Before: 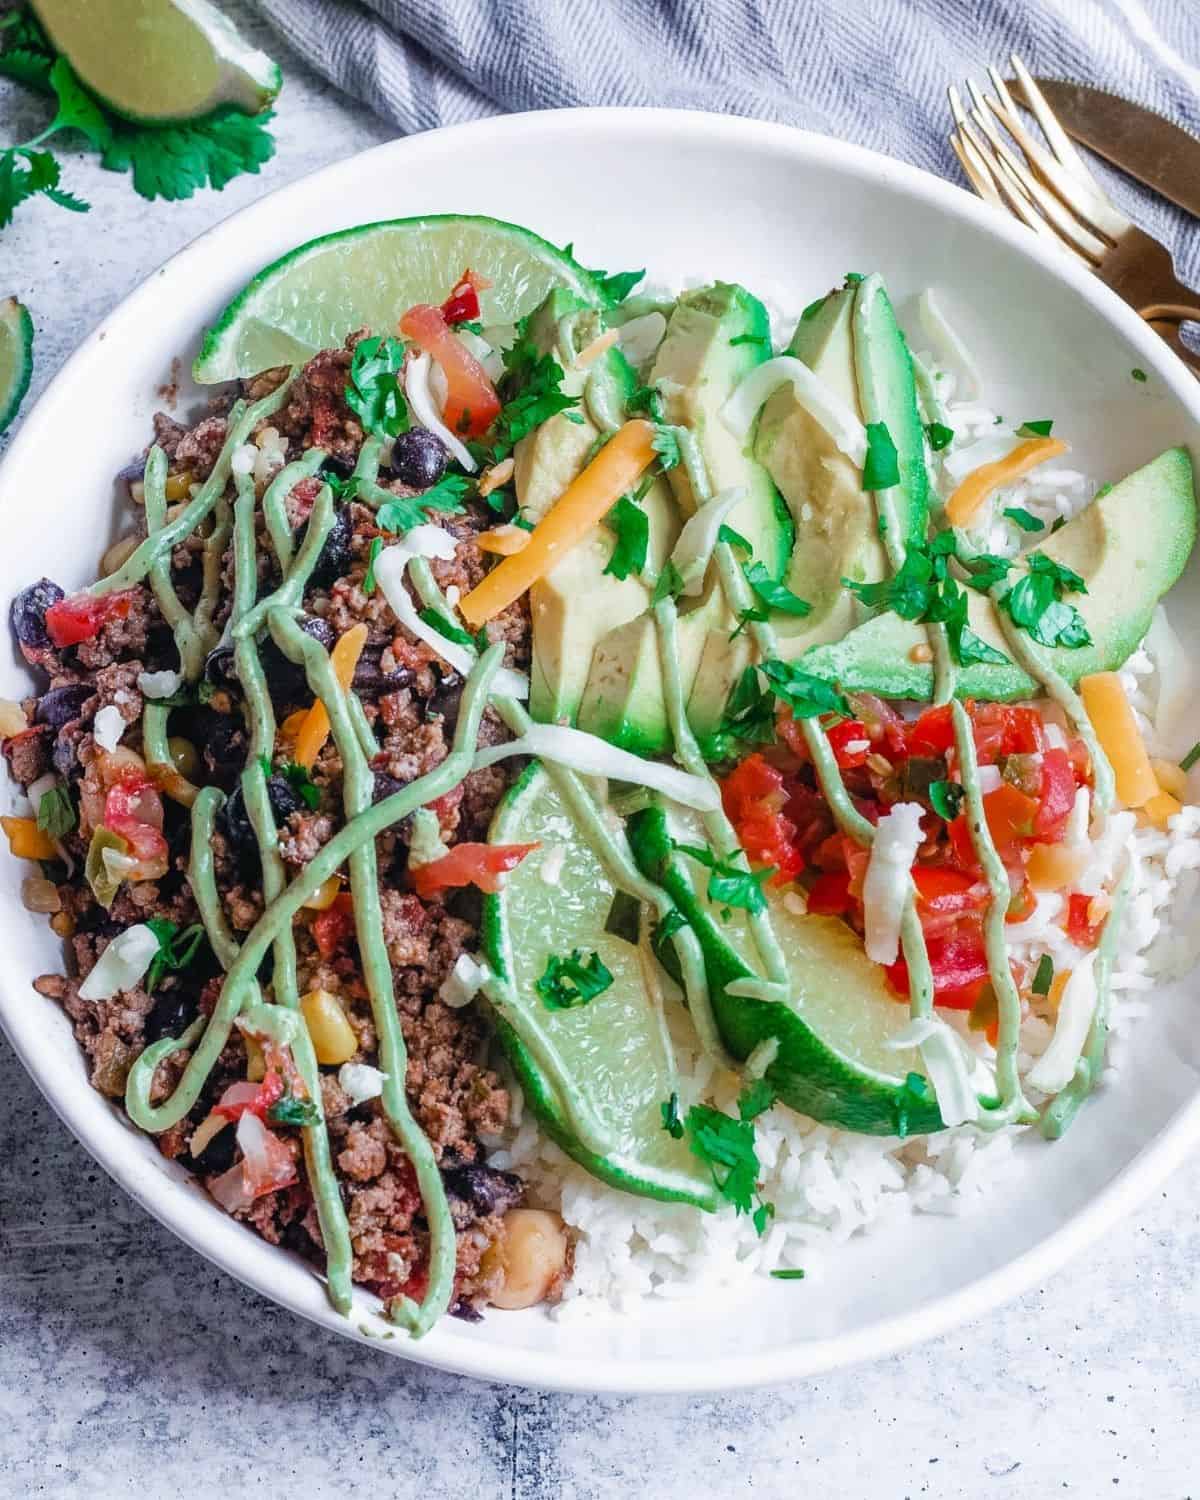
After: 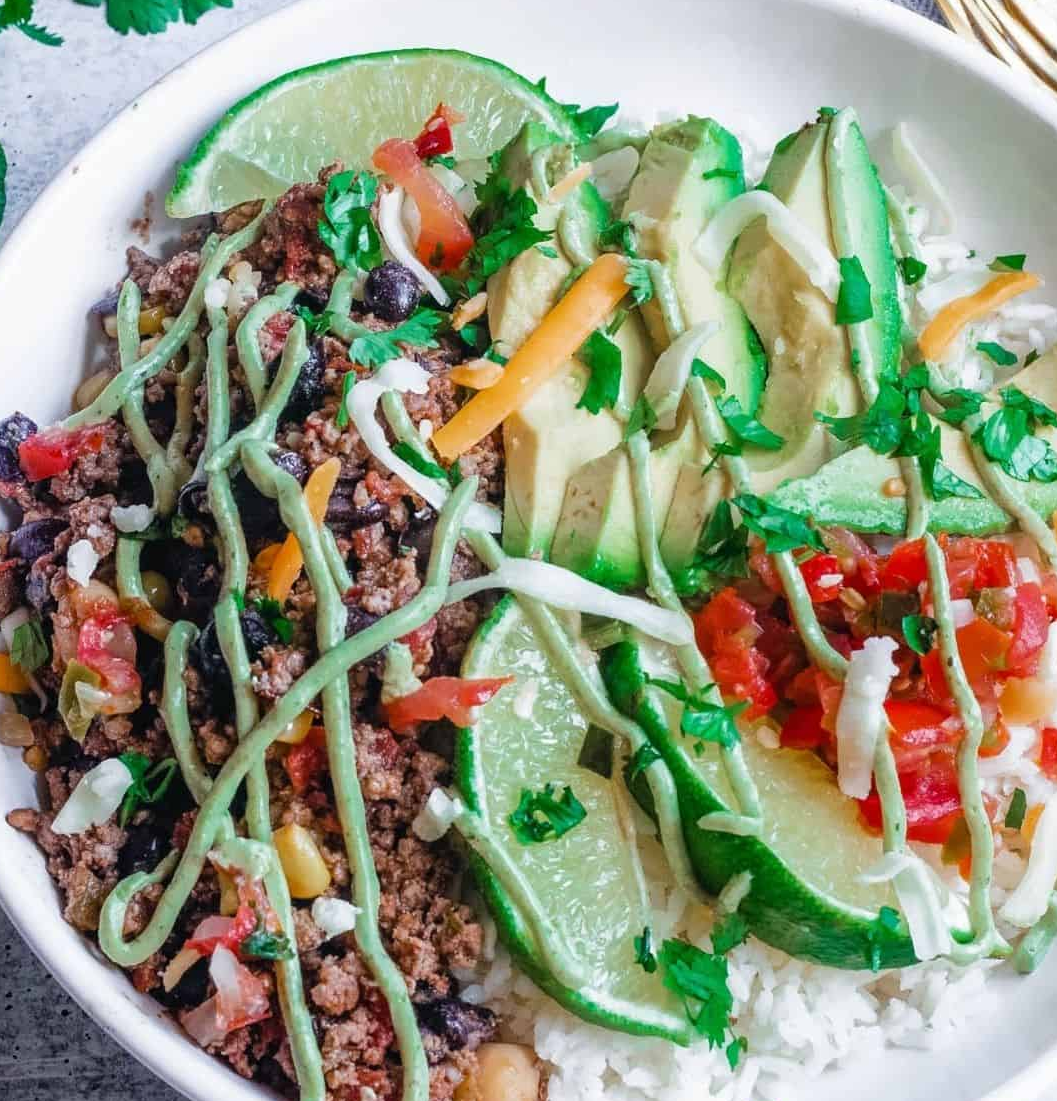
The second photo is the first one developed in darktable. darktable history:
crop and rotate: left 2.29%, top 11.109%, right 9.612%, bottom 15.48%
